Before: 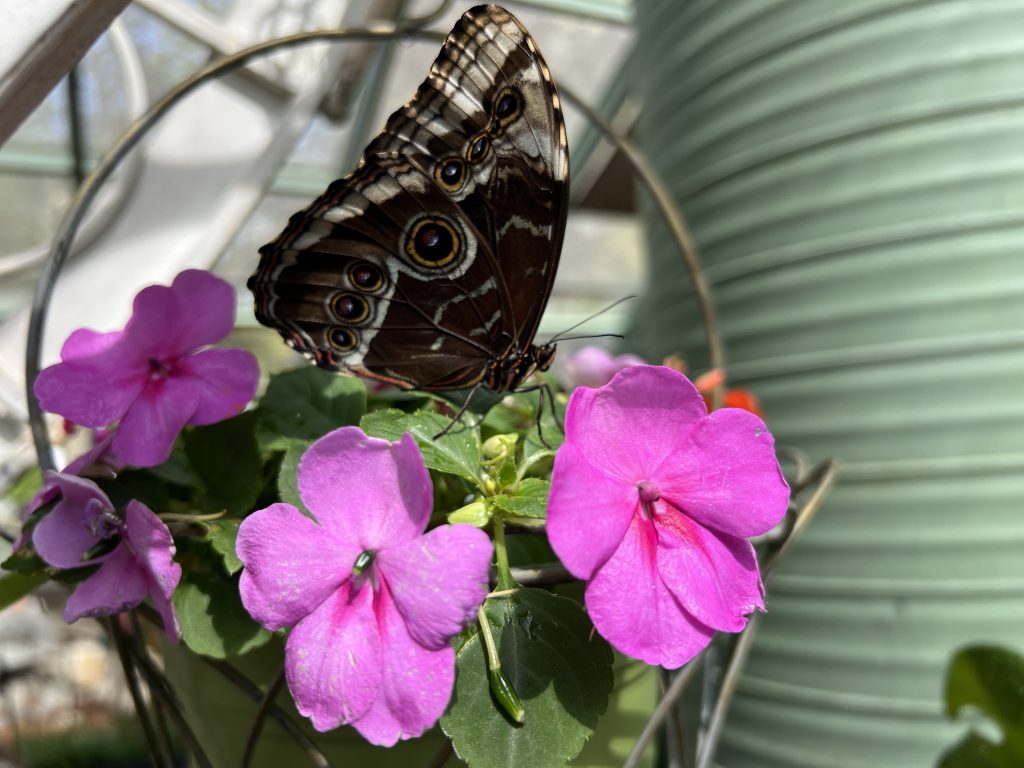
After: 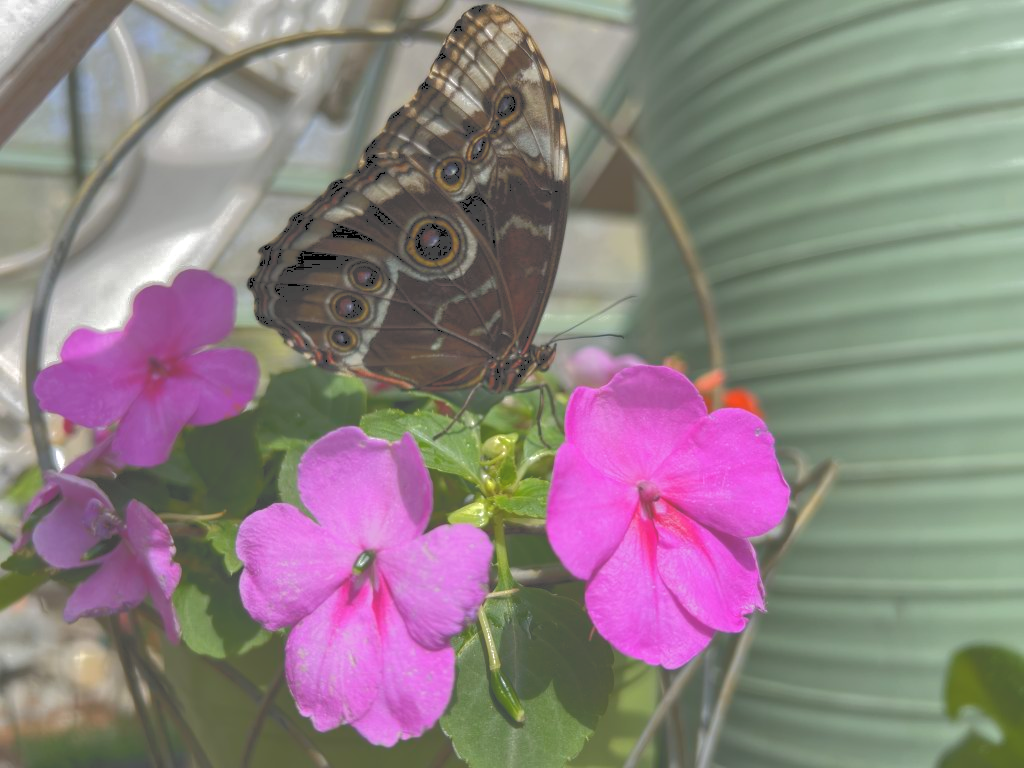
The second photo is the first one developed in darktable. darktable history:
tone curve: curves: ch0 [(0, 0) (0.003, 0.322) (0.011, 0.327) (0.025, 0.345) (0.044, 0.365) (0.069, 0.378) (0.1, 0.391) (0.136, 0.403) (0.177, 0.412) (0.224, 0.429) (0.277, 0.448) (0.335, 0.474) (0.399, 0.503) (0.468, 0.537) (0.543, 0.57) (0.623, 0.61) (0.709, 0.653) (0.801, 0.699) (0.898, 0.75) (1, 1)], color space Lab, independent channels, preserve colors none
local contrast: detail 130%
